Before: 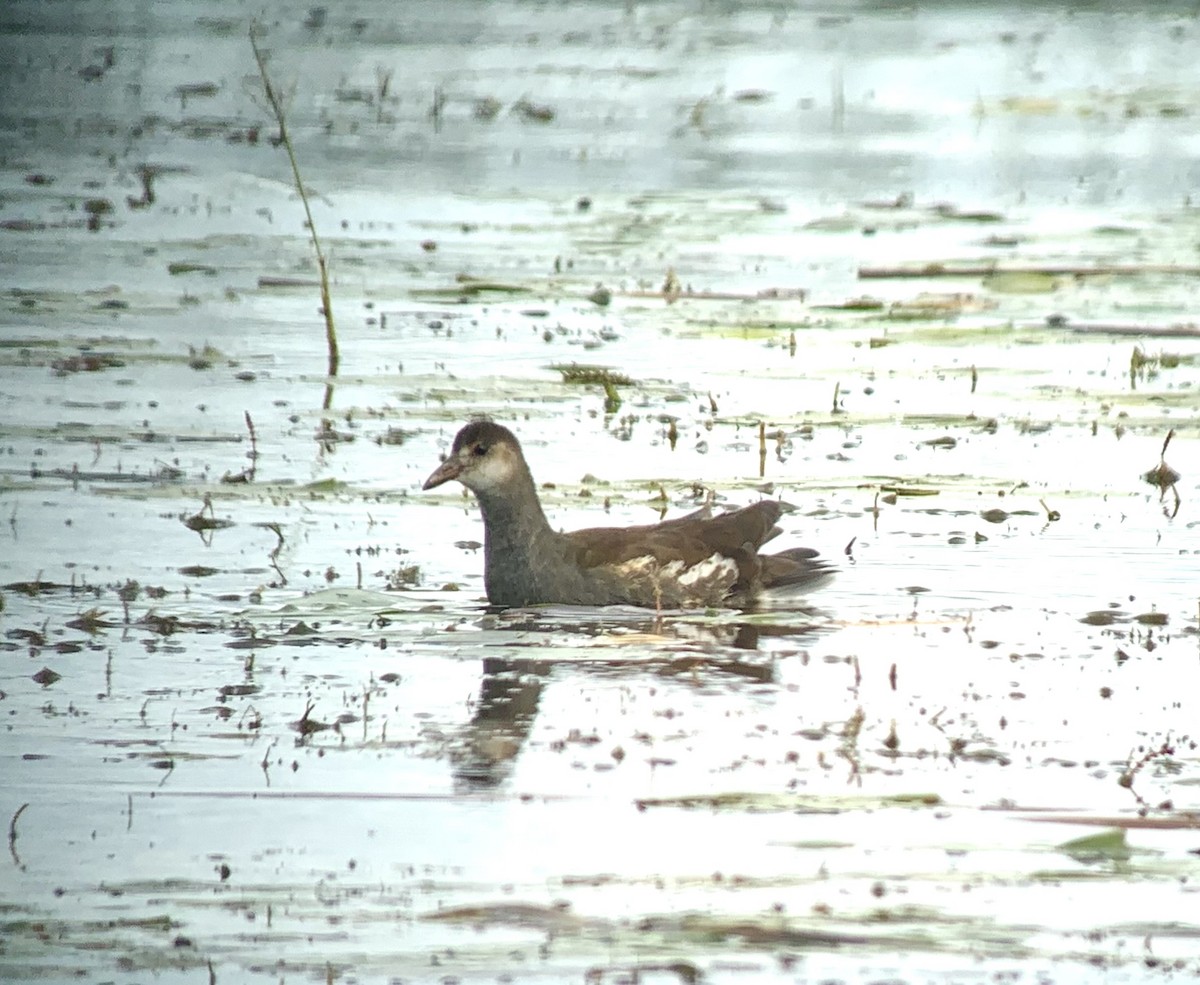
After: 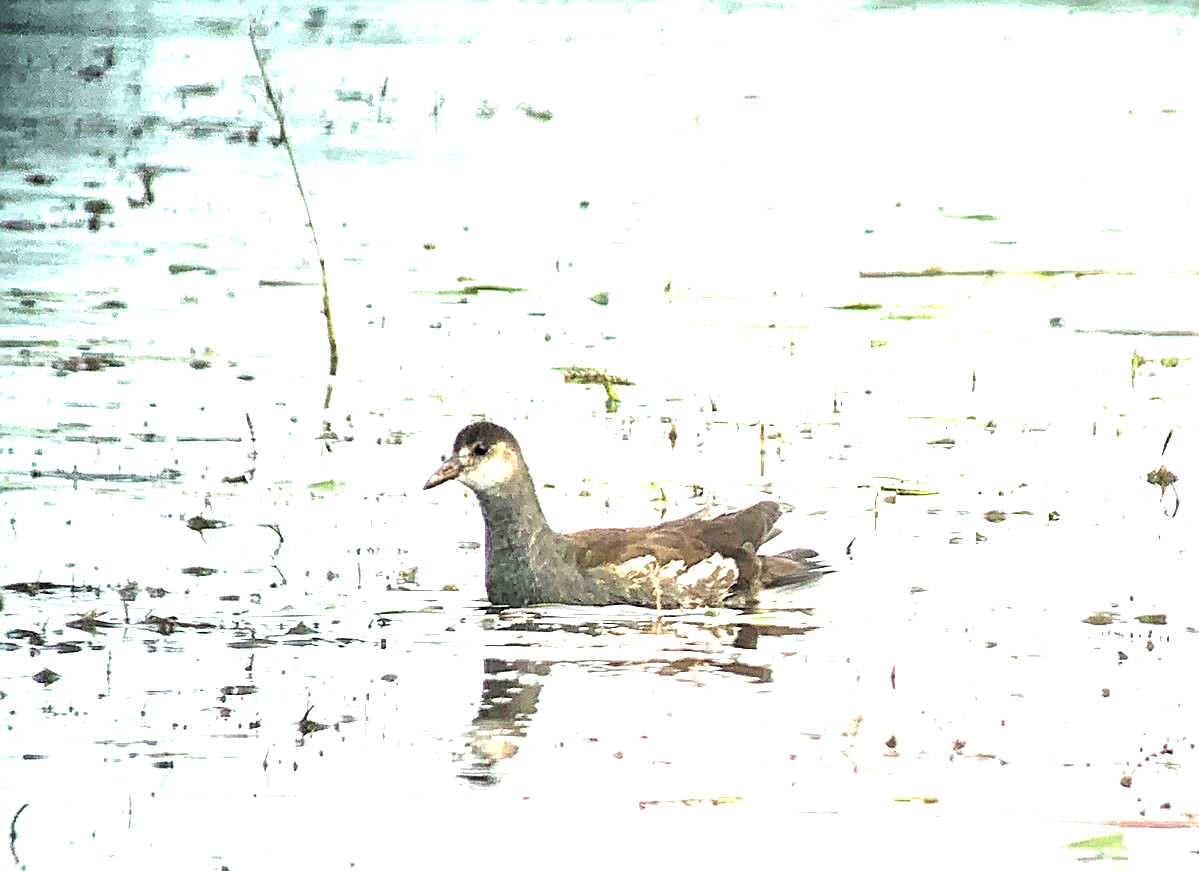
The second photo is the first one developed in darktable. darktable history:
exposure: black level correction 0, exposure 1.675 EV, compensate exposure bias true, compensate highlight preservation false
crop and rotate: top 0%, bottom 11.49%
levels: mode automatic, black 0.023%, white 99.97%, levels [0.062, 0.494, 0.925]
sharpen: on, module defaults
